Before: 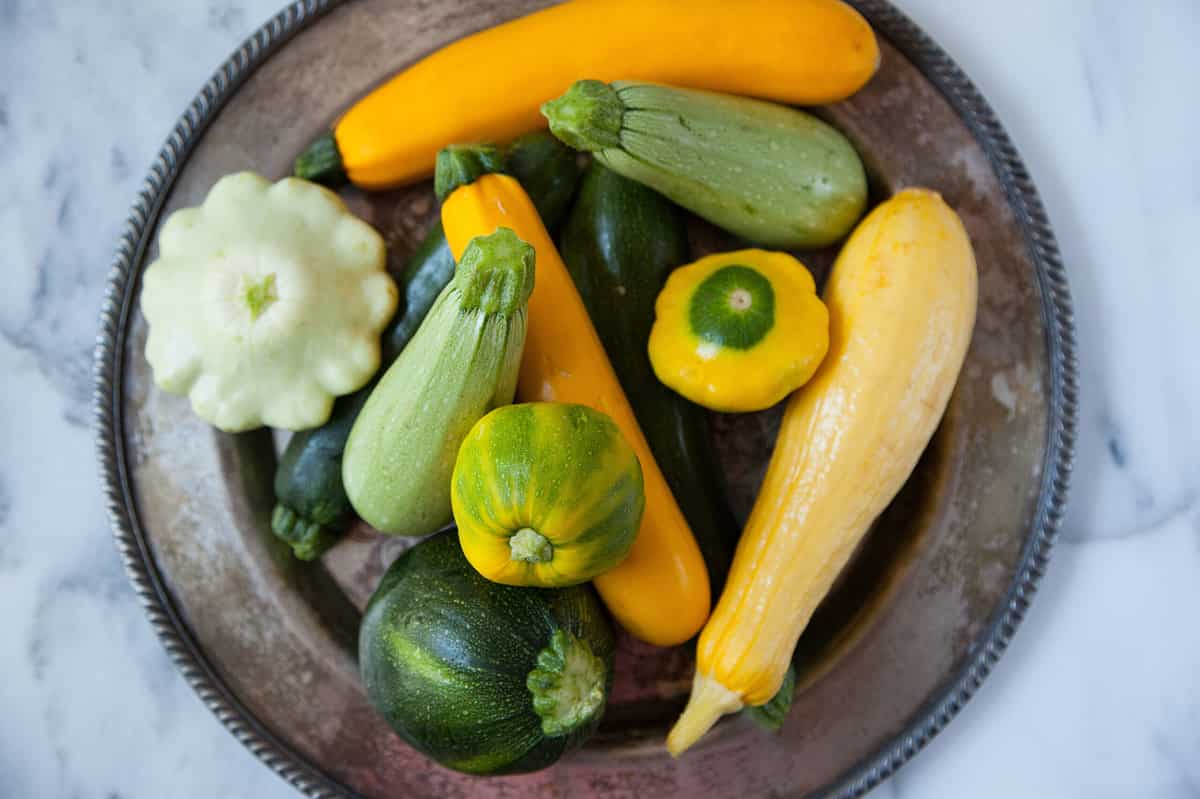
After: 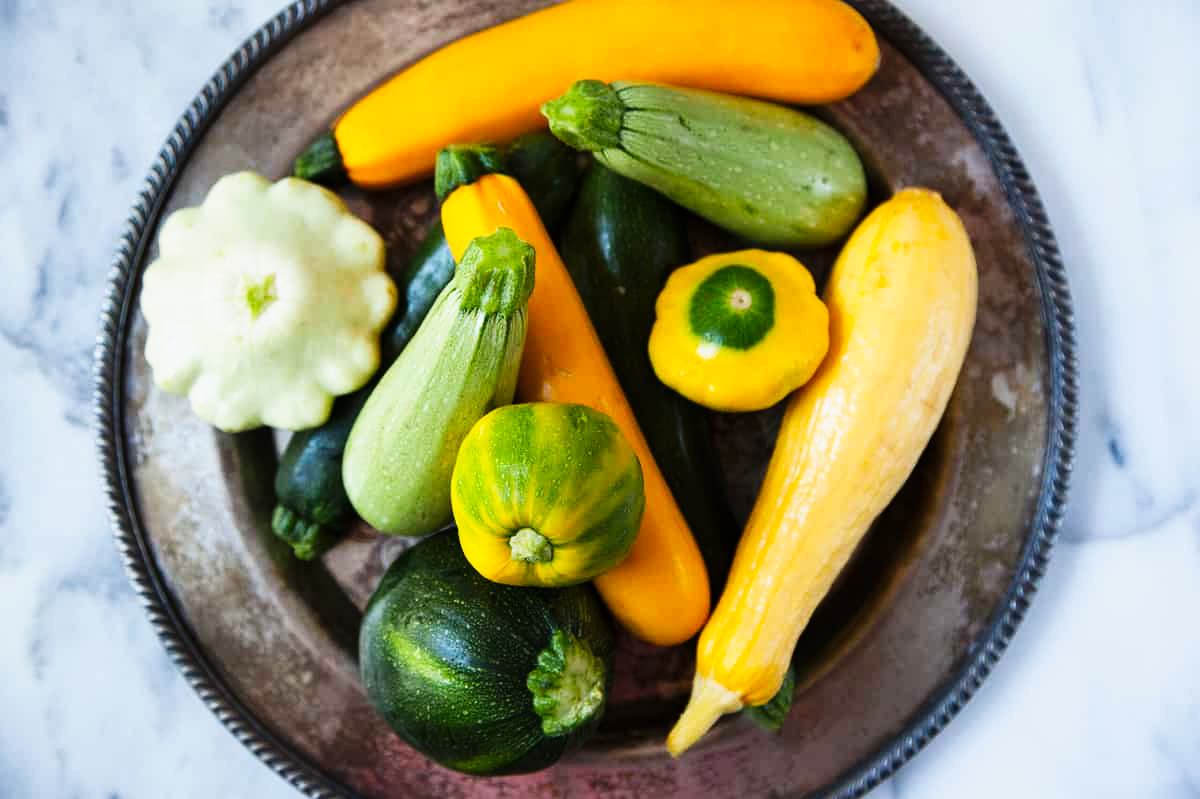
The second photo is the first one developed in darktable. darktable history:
tone curve: curves: ch0 [(0, 0) (0.187, 0.12) (0.384, 0.363) (0.618, 0.698) (0.754, 0.857) (0.875, 0.956) (1, 0.987)]; ch1 [(0, 0) (0.402, 0.36) (0.476, 0.466) (0.501, 0.501) (0.518, 0.514) (0.564, 0.608) (0.614, 0.664) (0.692, 0.744) (1, 1)]; ch2 [(0, 0) (0.435, 0.412) (0.483, 0.481) (0.503, 0.503) (0.522, 0.535) (0.563, 0.601) (0.627, 0.699) (0.699, 0.753) (0.997, 0.858)], preserve colors none
